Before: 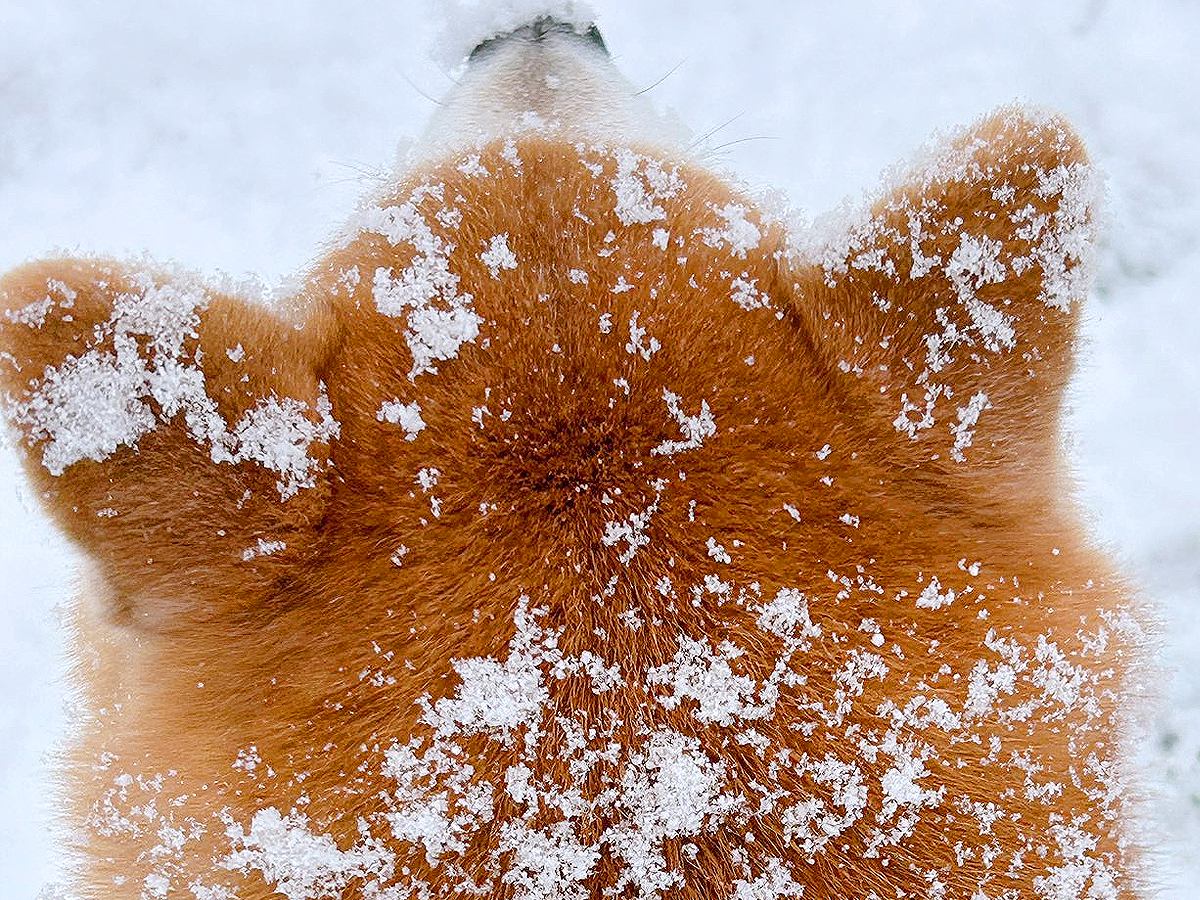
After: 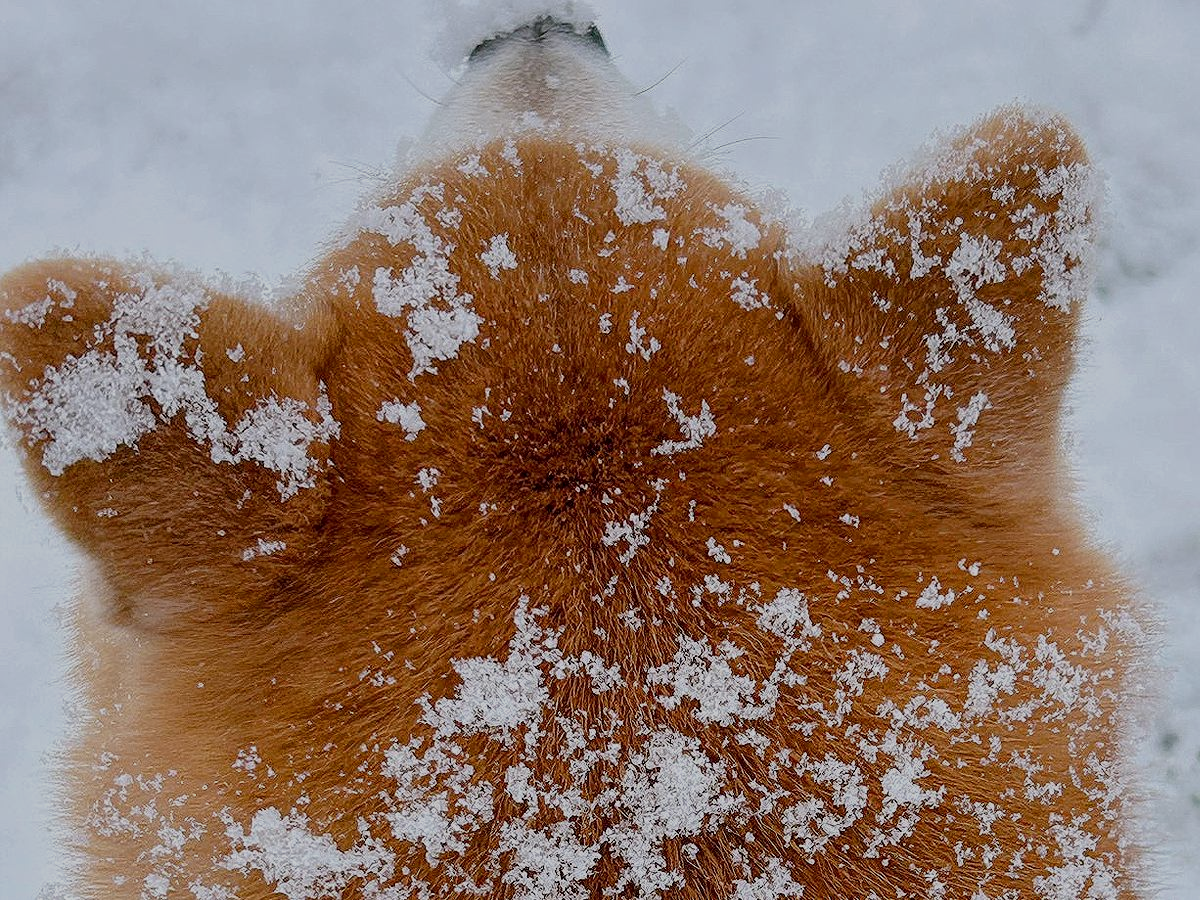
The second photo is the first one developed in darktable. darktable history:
local contrast: highlights 102%, shadows 98%, detail 120%, midtone range 0.2
exposure: black level correction 0, exposure -0.817 EV, compensate exposure bias true, compensate highlight preservation false
